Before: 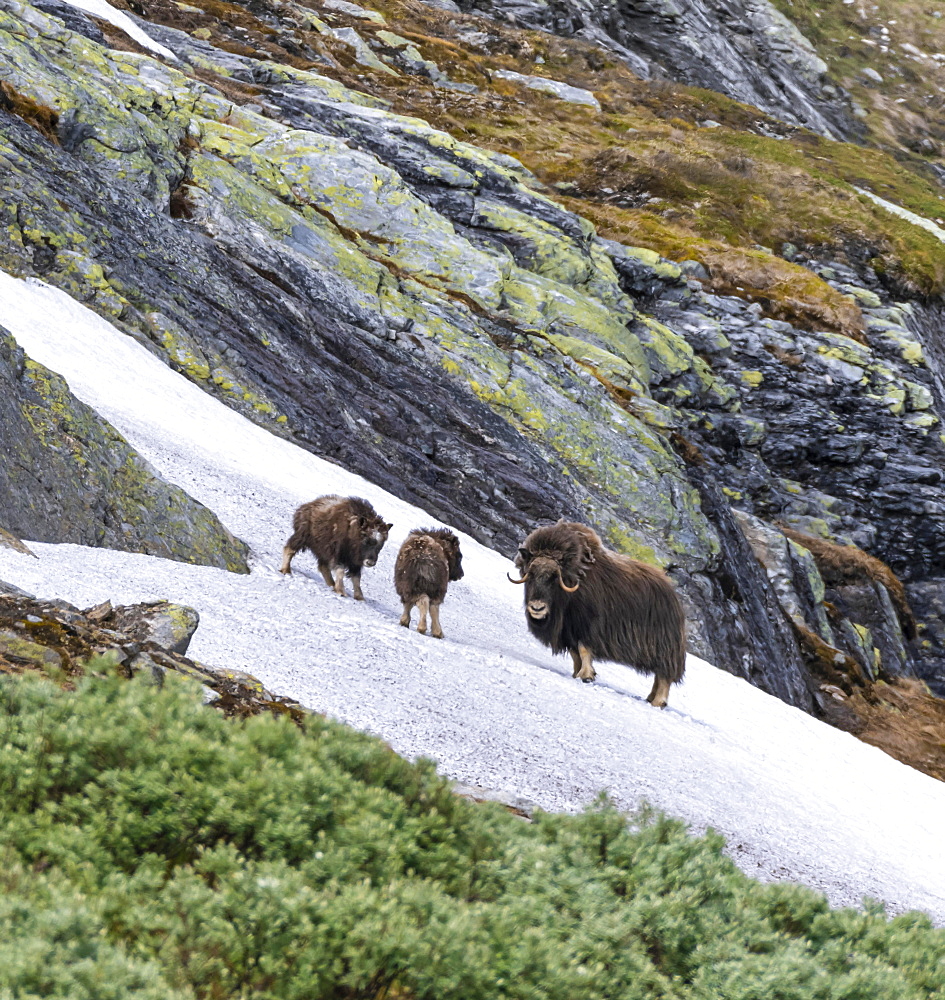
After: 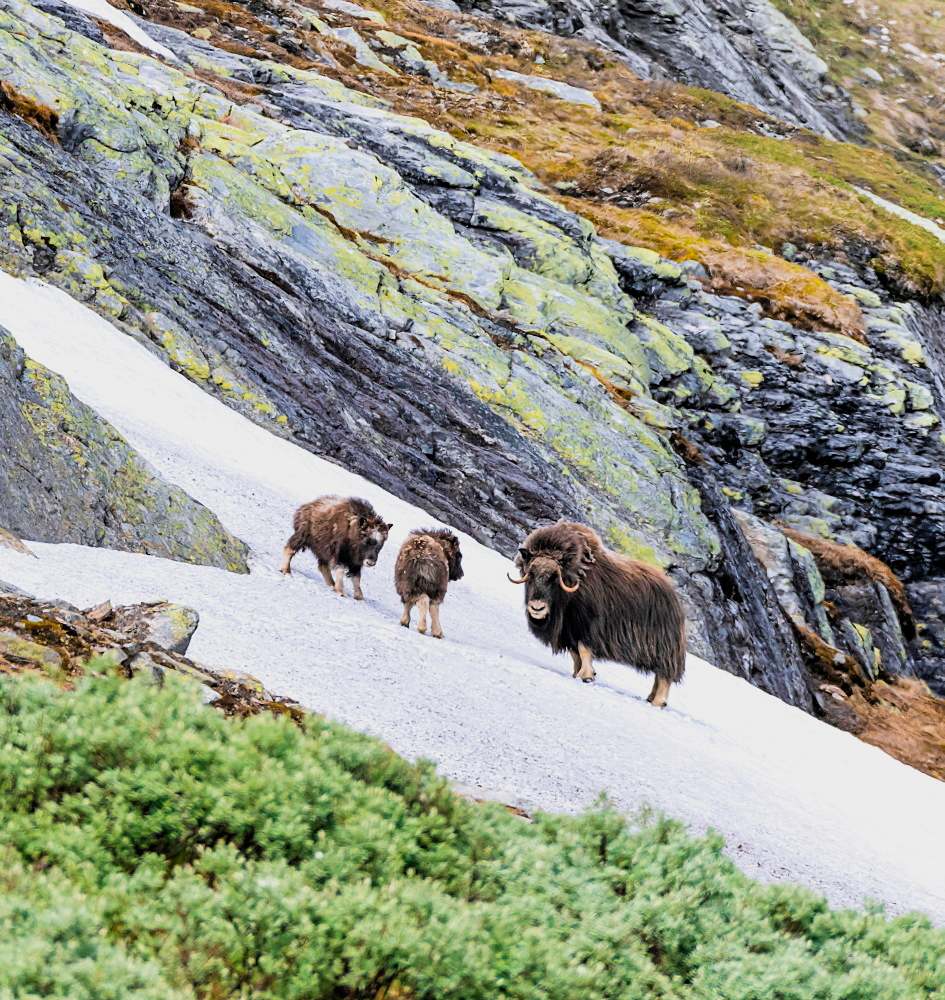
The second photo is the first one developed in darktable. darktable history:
filmic rgb: middle gray luminance 29.27%, black relative exposure -10.38 EV, white relative exposure 5.5 EV, threshold 5.96 EV, target black luminance 0%, hardness 3.91, latitude 2.31%, contrast 1.122, highlights saturation mix 4.68%, shadows ↔ highlights balance 15.25%, iterations of high-quality reconstruction 0, enable highlight reconstruction true
exposure: black level correction 0, exposure 0.702 EV, compensate exposure bias true, compensate highlight preservation false
